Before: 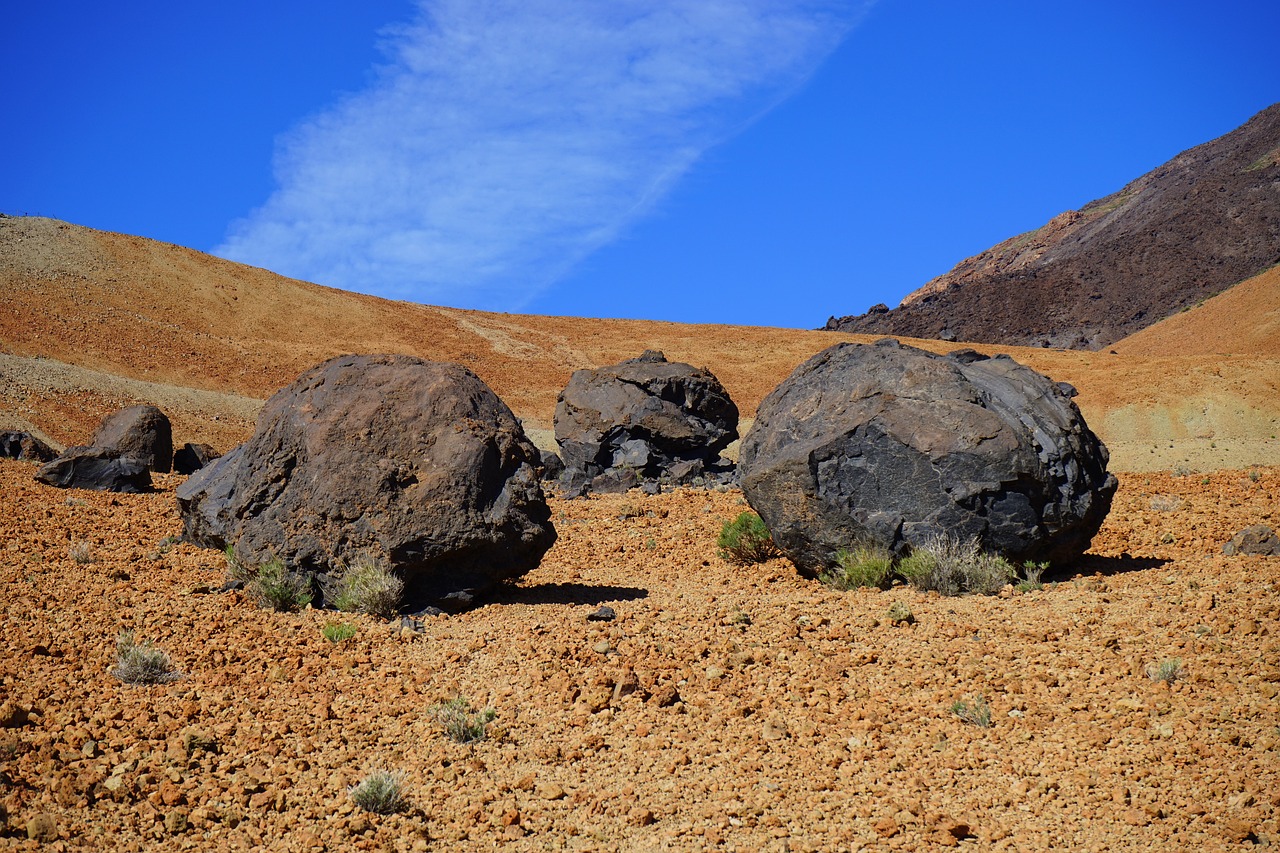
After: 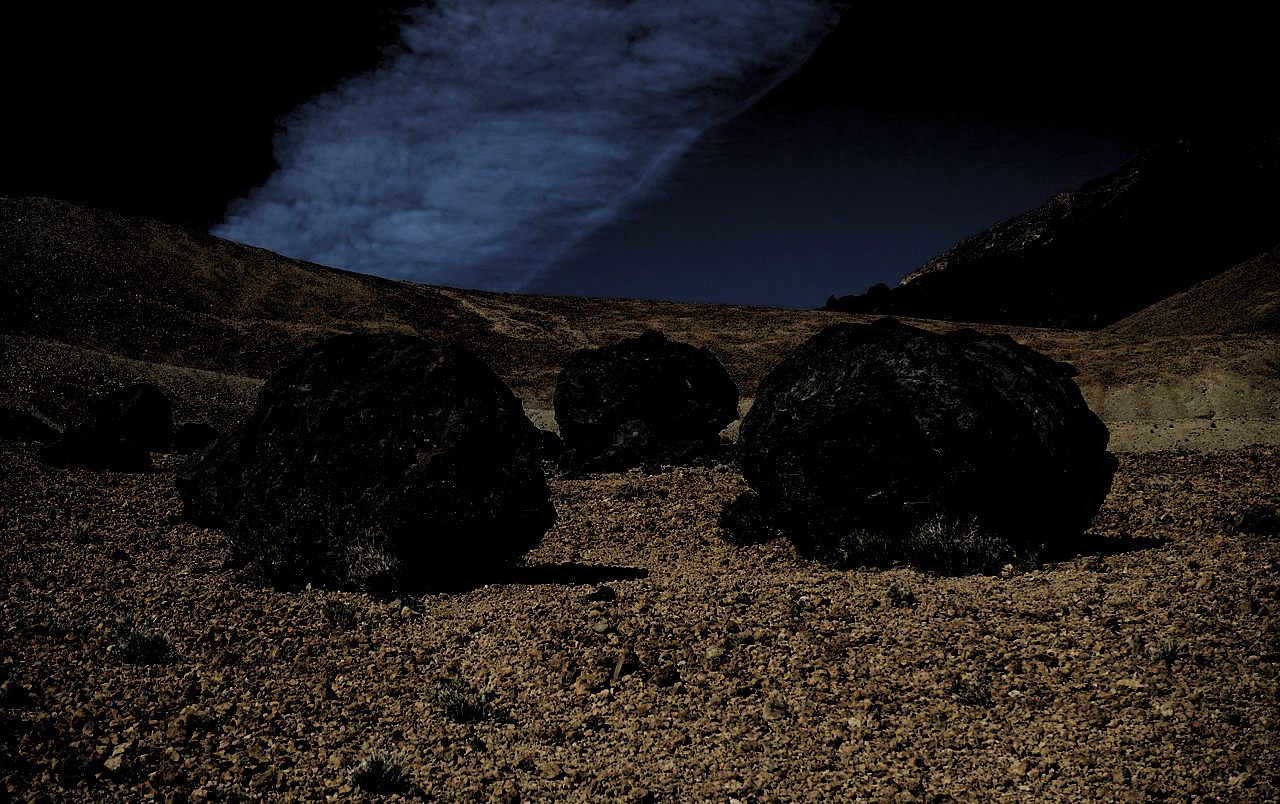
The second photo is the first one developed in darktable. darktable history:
velvia: strength 22.32%
crop and rotate: top 2.401%, bottom 3.27%
levels: levels [0.514, 0.759, 1]
